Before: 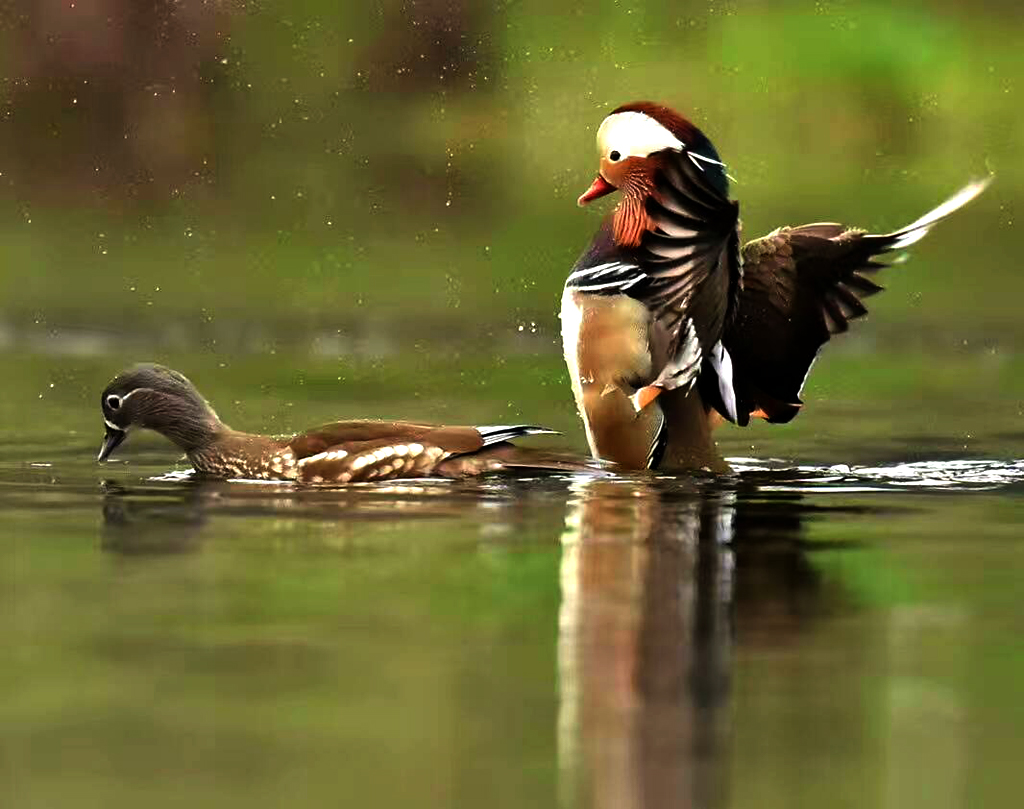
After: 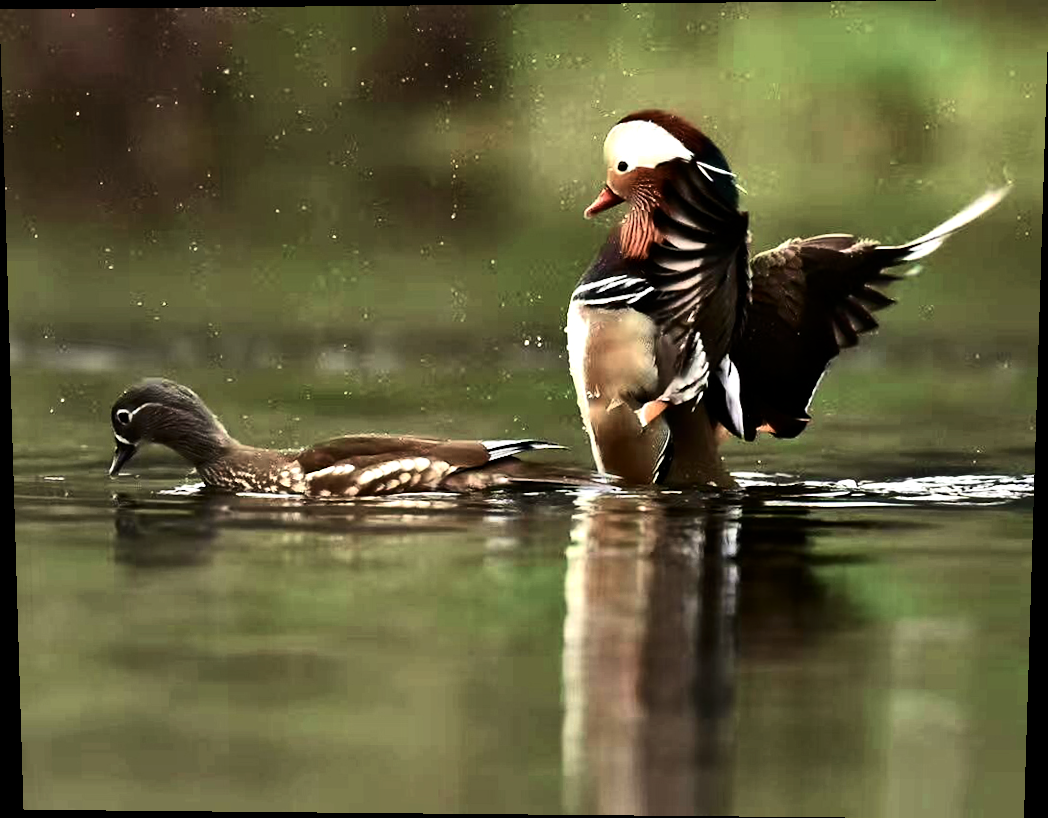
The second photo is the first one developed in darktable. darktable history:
rotate and perspective: lens shift (vertical) 0.048, lens shift (horizontal) -0.024, automatic cropping off
contrast brightness saturation: contrast 0.25, saturation -0.31
